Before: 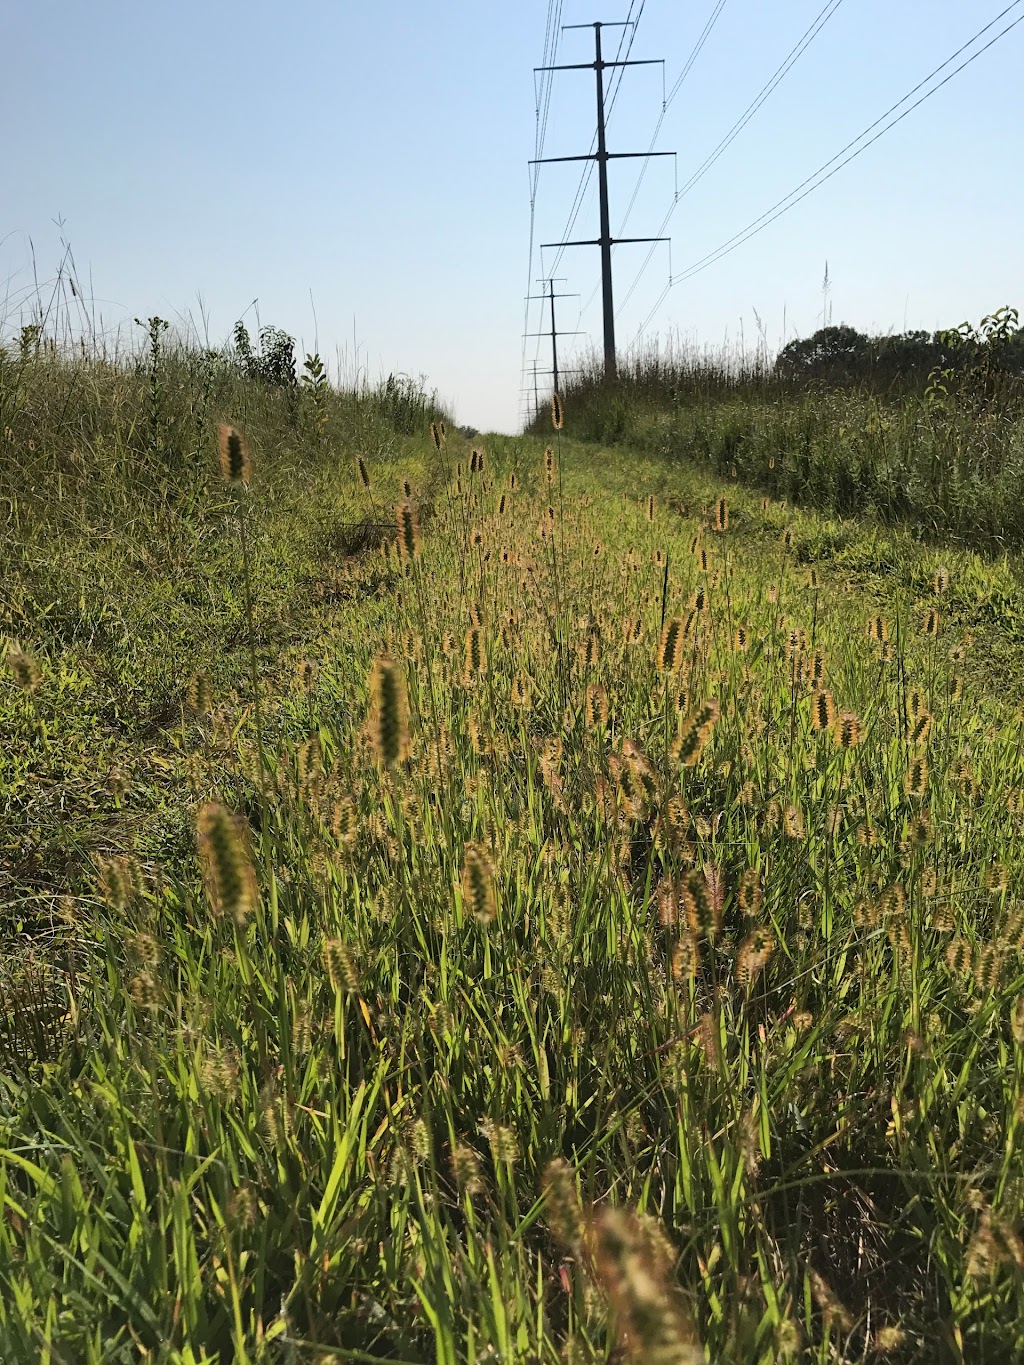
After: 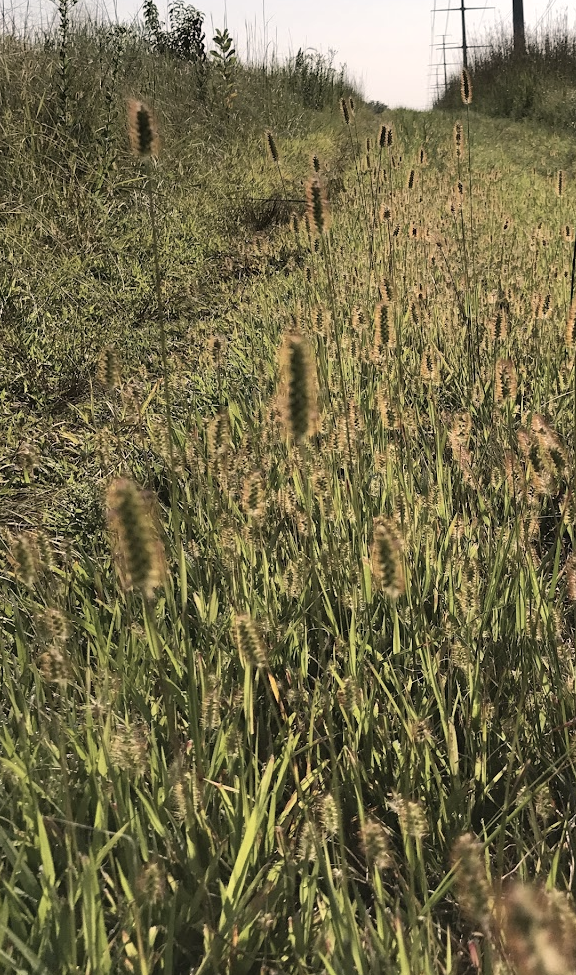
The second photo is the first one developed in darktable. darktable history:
crop: left 8.966%, top 23.852%, right 34.699%, bottom 4.703%
color correction: highlights a* 5.59, highlights b* 5.24, saturation 0.68
exposure: exposure 0.2 EV, compensate highlight preservation false
